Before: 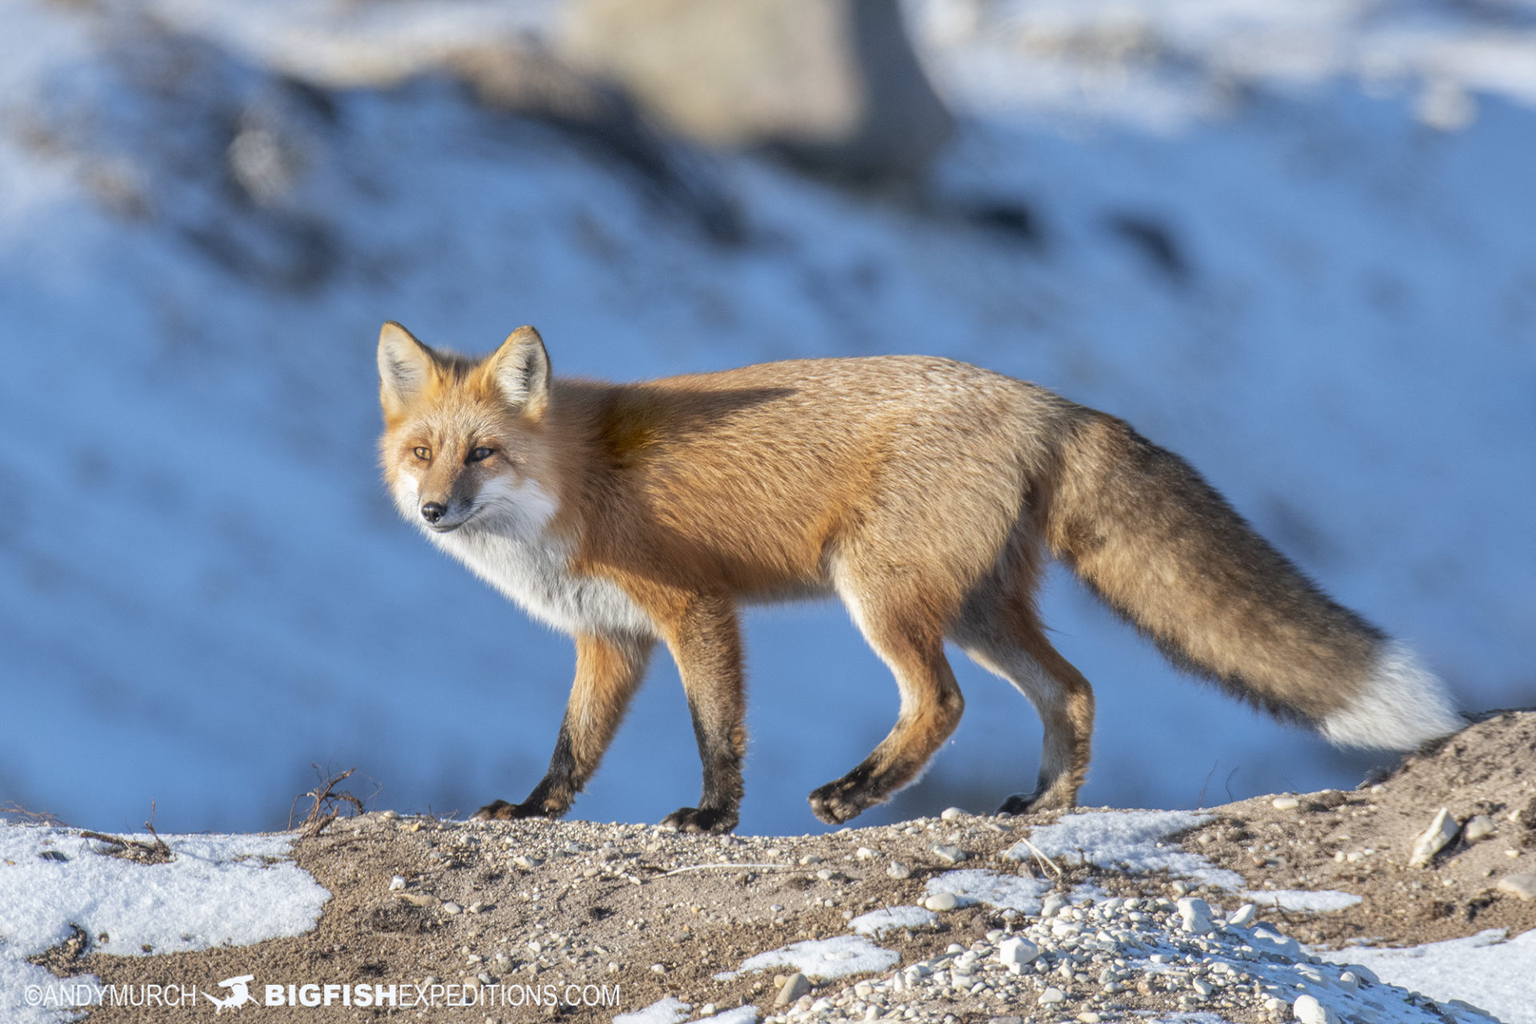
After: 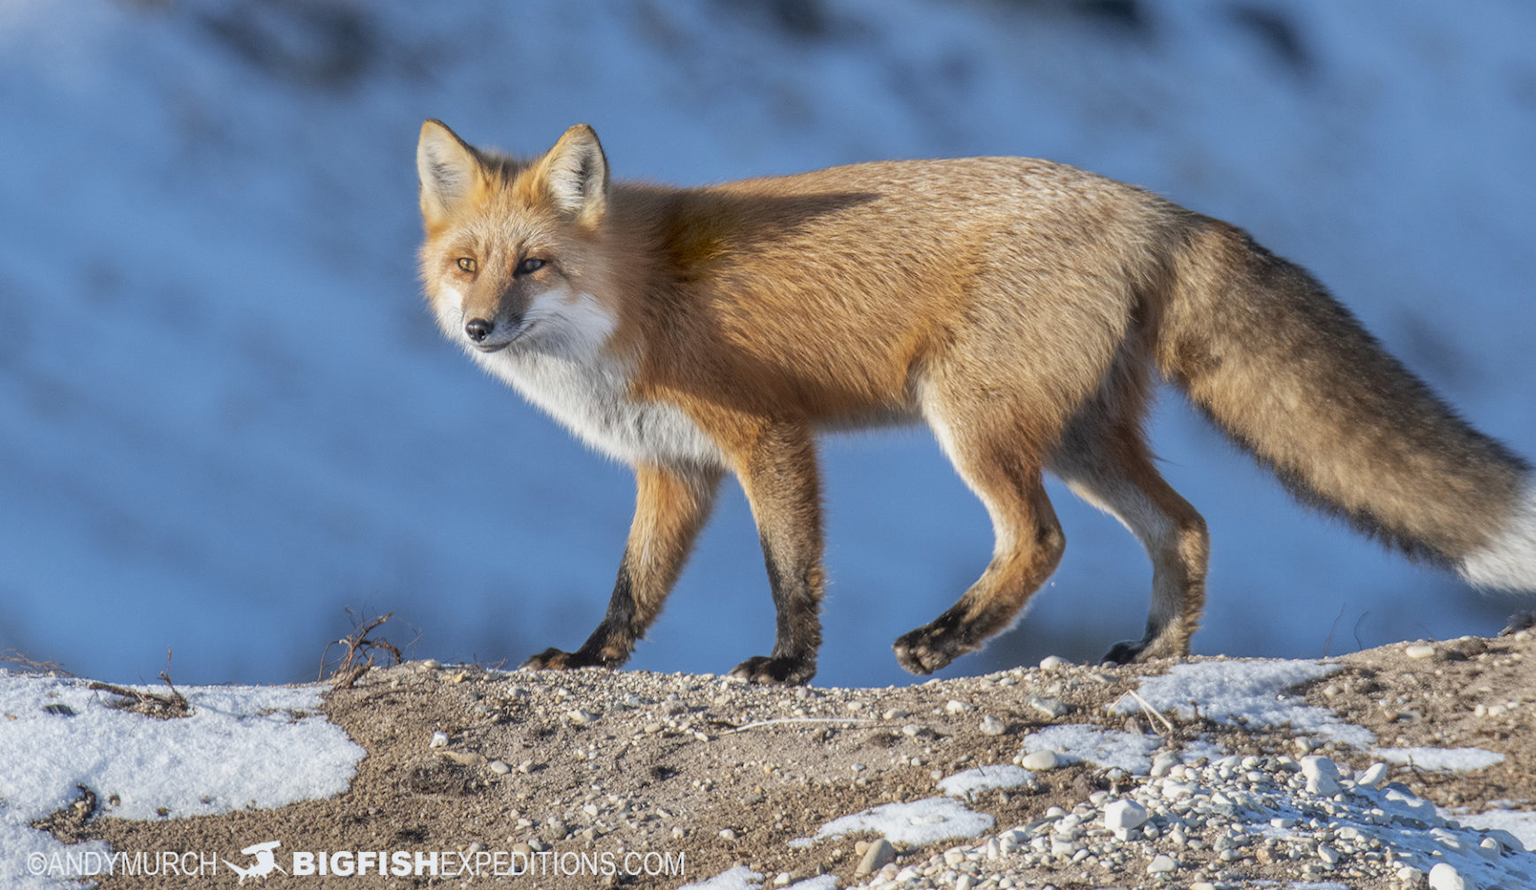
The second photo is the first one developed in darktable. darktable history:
crop: top 20.916%, right 9.437%, bottom 0.316%
exposure: exposure -0.177 EV, compensate highlight preservation false
